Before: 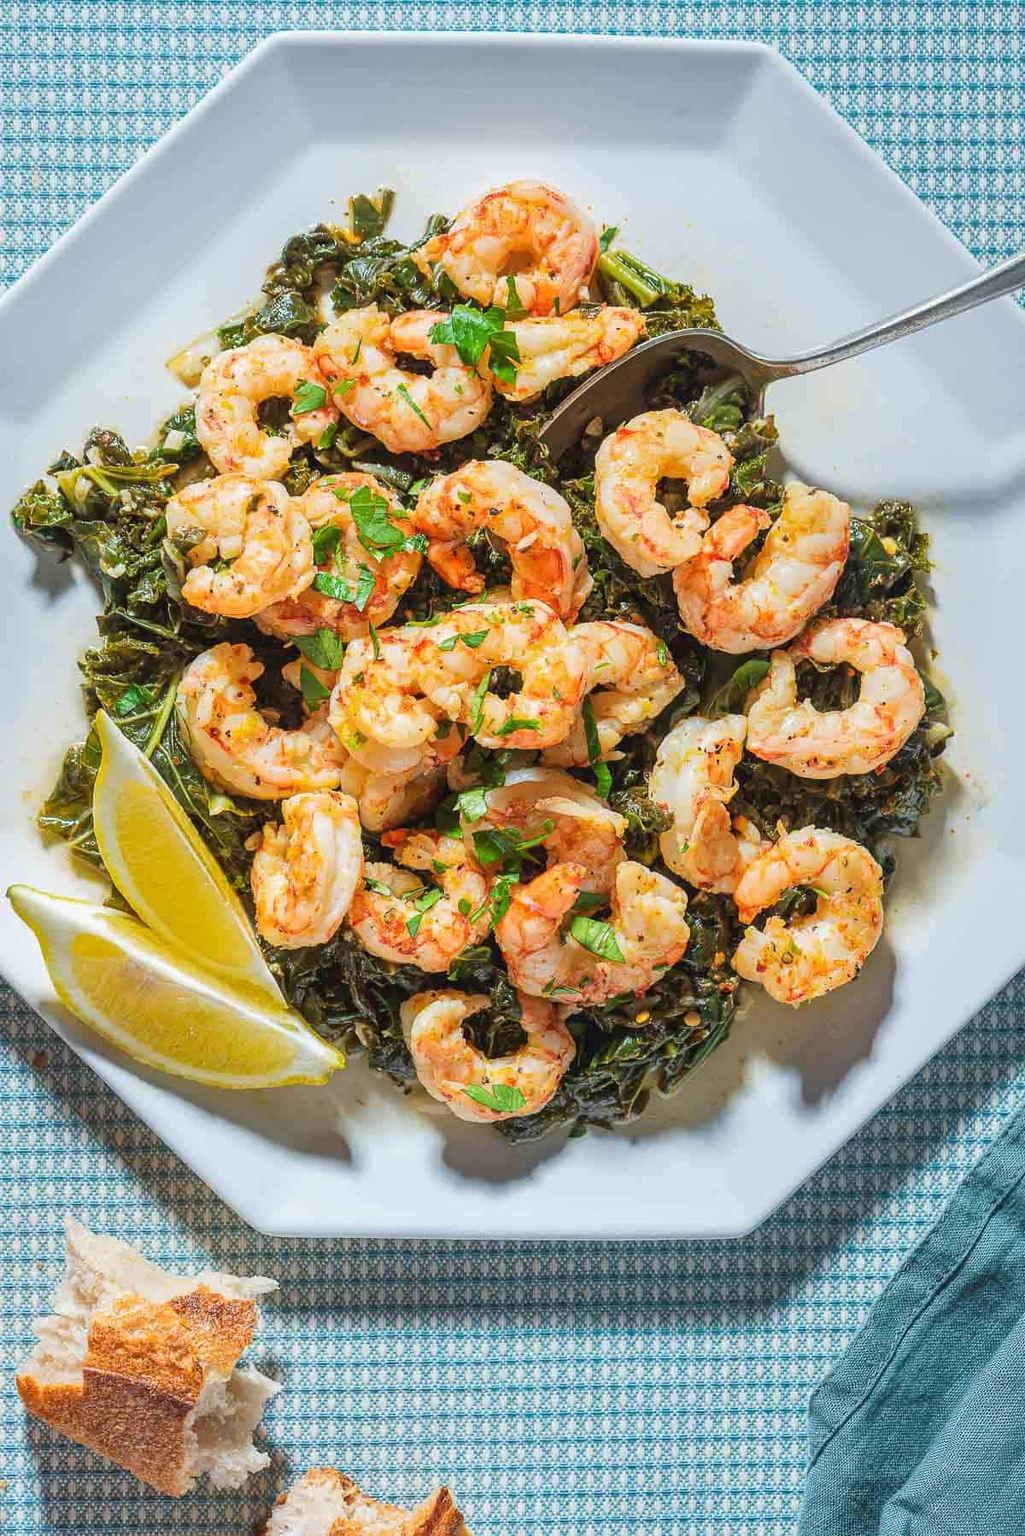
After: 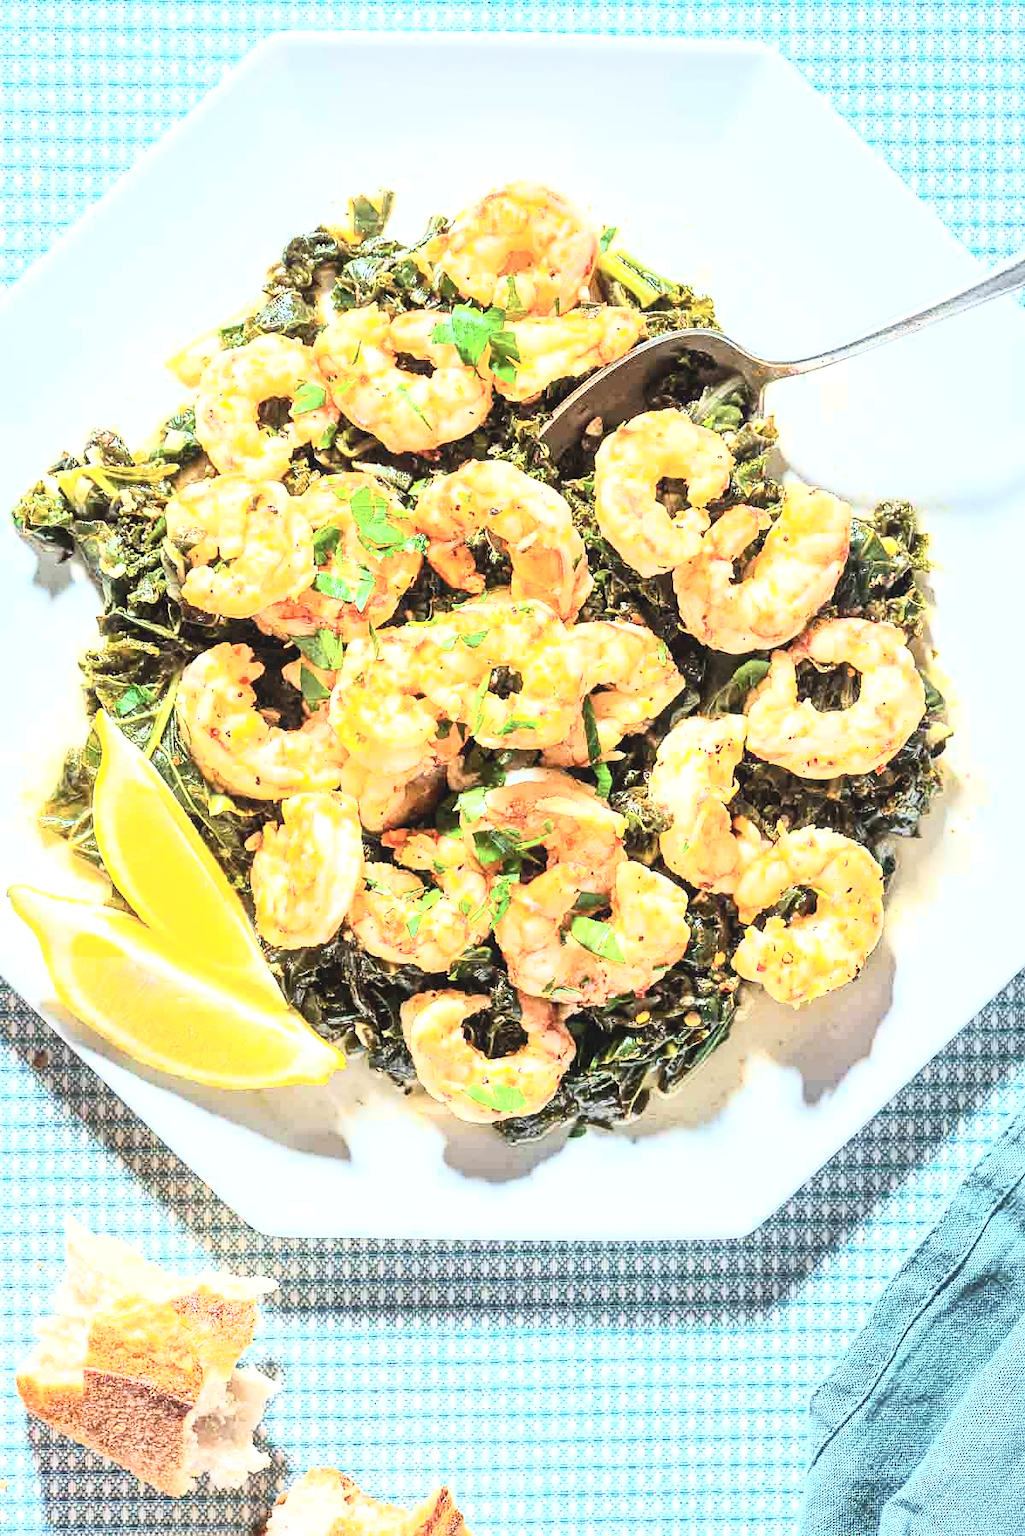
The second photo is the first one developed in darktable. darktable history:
tone curve: curves: ch0 [(0, 0) (0.003, 0.038) (0.011, 0.035) (0.025, 0.03) (0.044, 0.044) (0.069, 0.062) (0.1, 0.087) (0.136, 0.114) (0.177, 0.15) (0.224, 0.193) (0.277, 0.242) (0.335, 0.299) (0.399, 0.361) (0.468, 0.437) (0.543, 0.521) (0.623, 0.614) (0.709, 0.717) (0.801, 0.817) (0.898, 0.913) (1, 1)], color space Lab, independent channels, preserve colors none
contrast brightness saturation: contrast 0.375, brightness 0.539
tone equalizer: -8 EV -0.725 EV, -7 EV -0.677 EV, -6 EV -0.632 EV, -5 EV -0.394 EV, -3 EV 0.405 EV, -2 EV 0.6 EV, -1 EV 0.678 EV, +0 EV 0.742 EV
local contrast: mode bilateral grid, contrast 21, coarseness 51, detail 119%, midtone range 0.2
